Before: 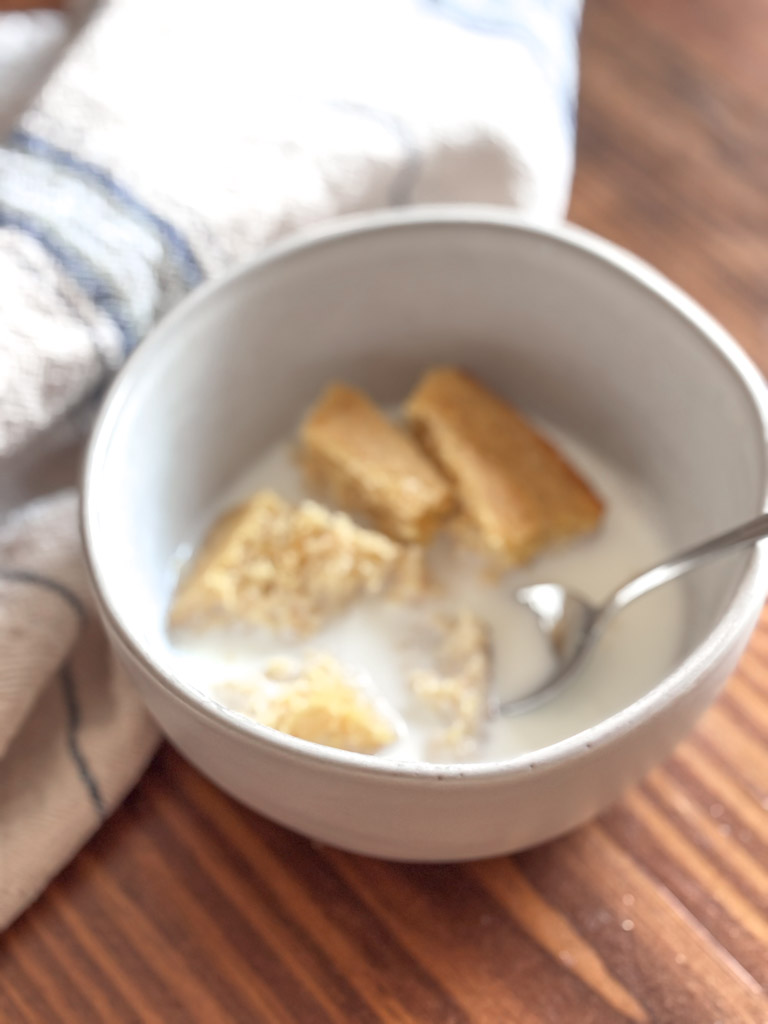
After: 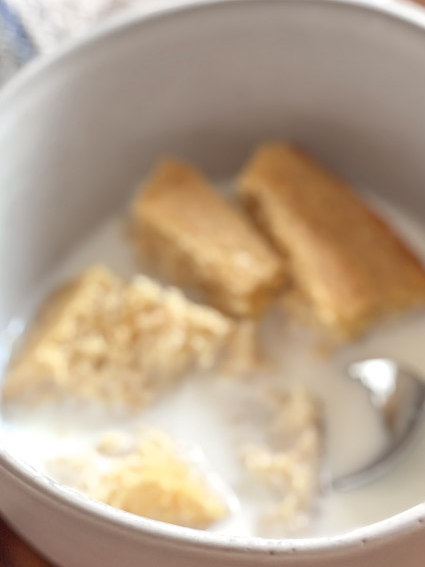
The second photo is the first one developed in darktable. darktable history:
crop and rotate: left 21.963%, top 21.978%, right 22.601%, bottom 22.59%
